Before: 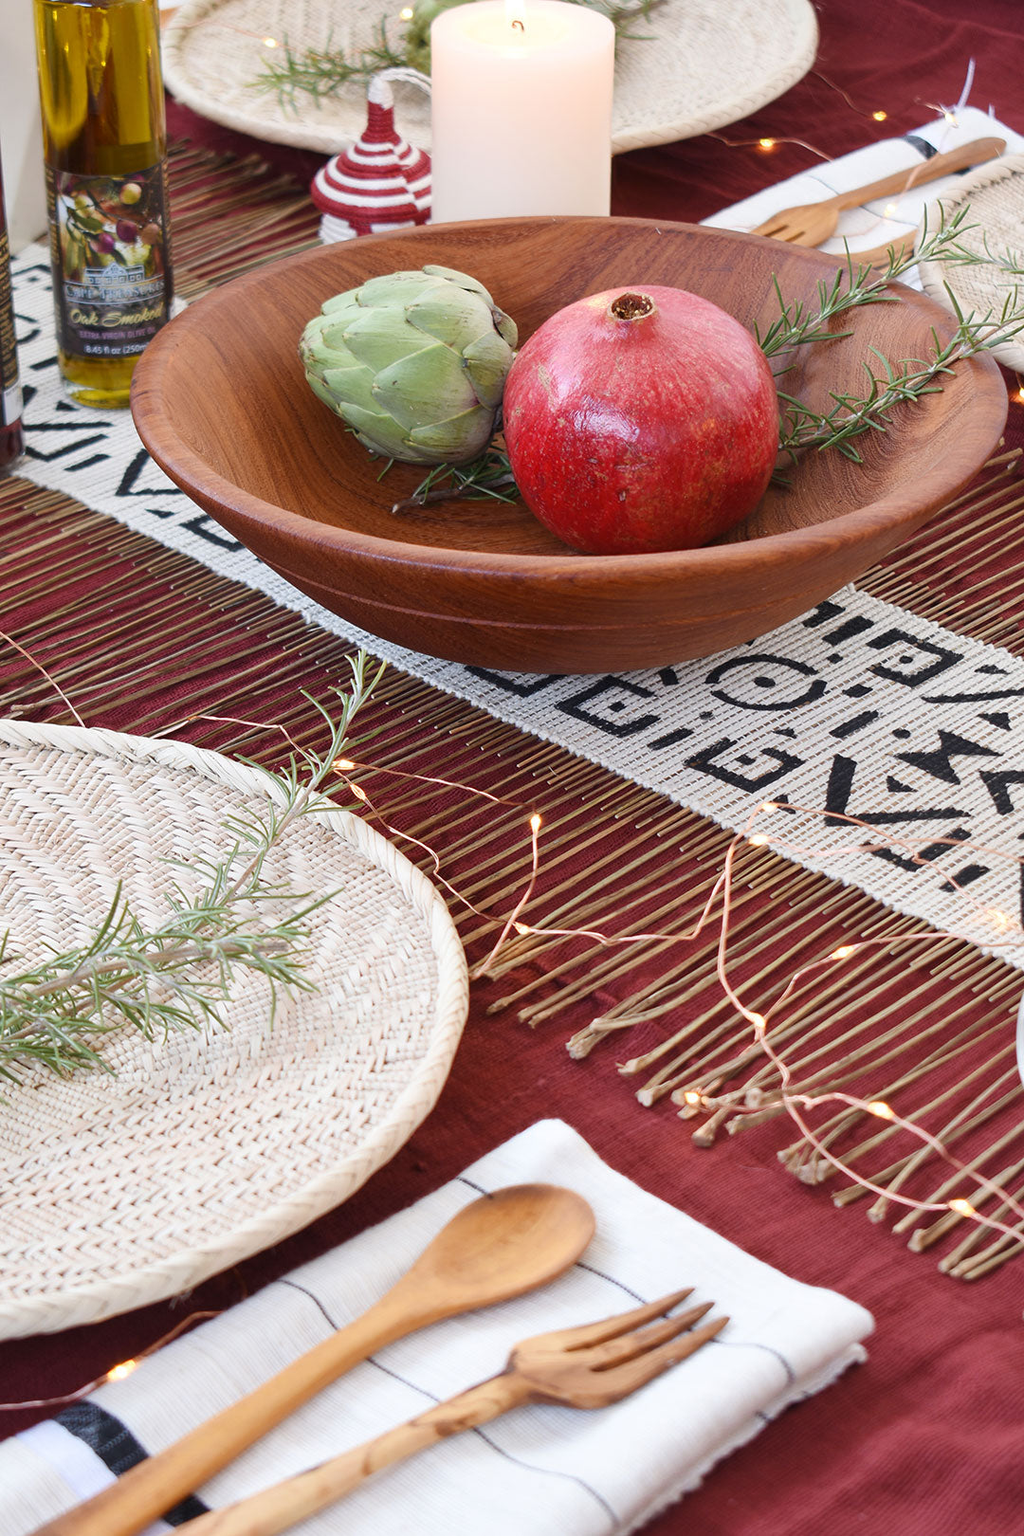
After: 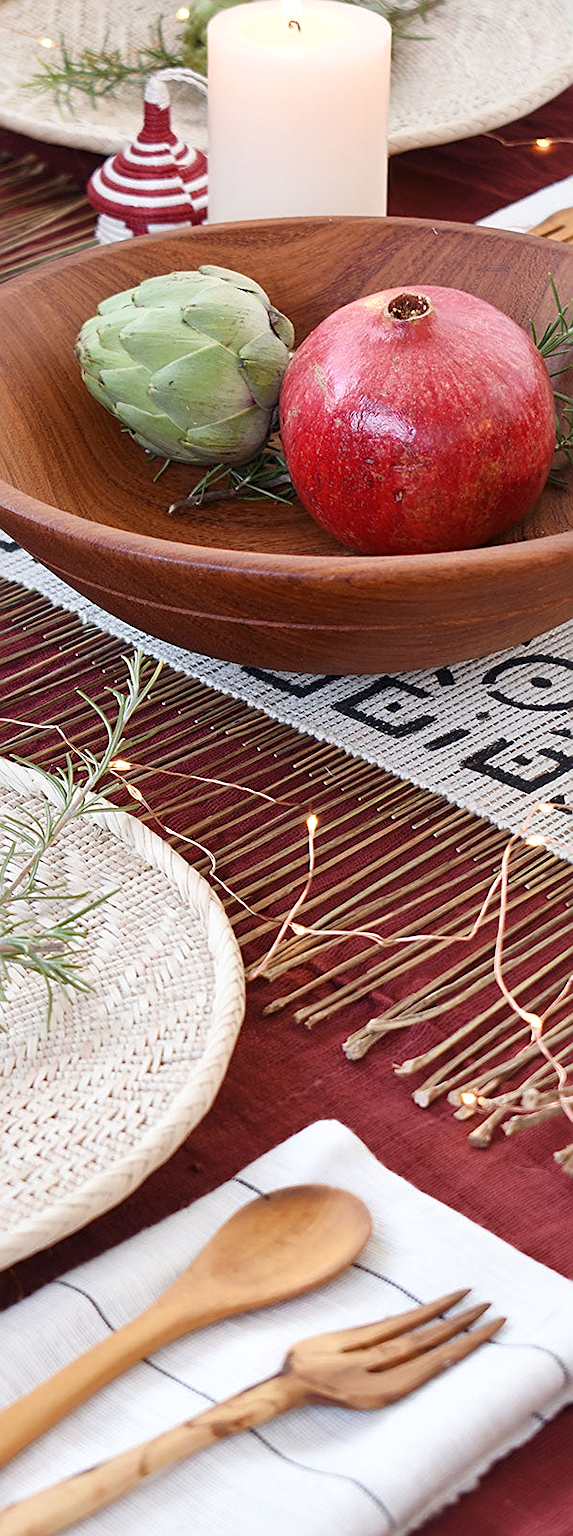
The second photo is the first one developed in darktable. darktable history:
crop: left 21.916%, right 21.975%, bottom 0.003%
local contrast: mode bilateral grid, contrast 20, coarseness 50, detail 120%, midtone range 0.2
sharpen: on, module defaults
